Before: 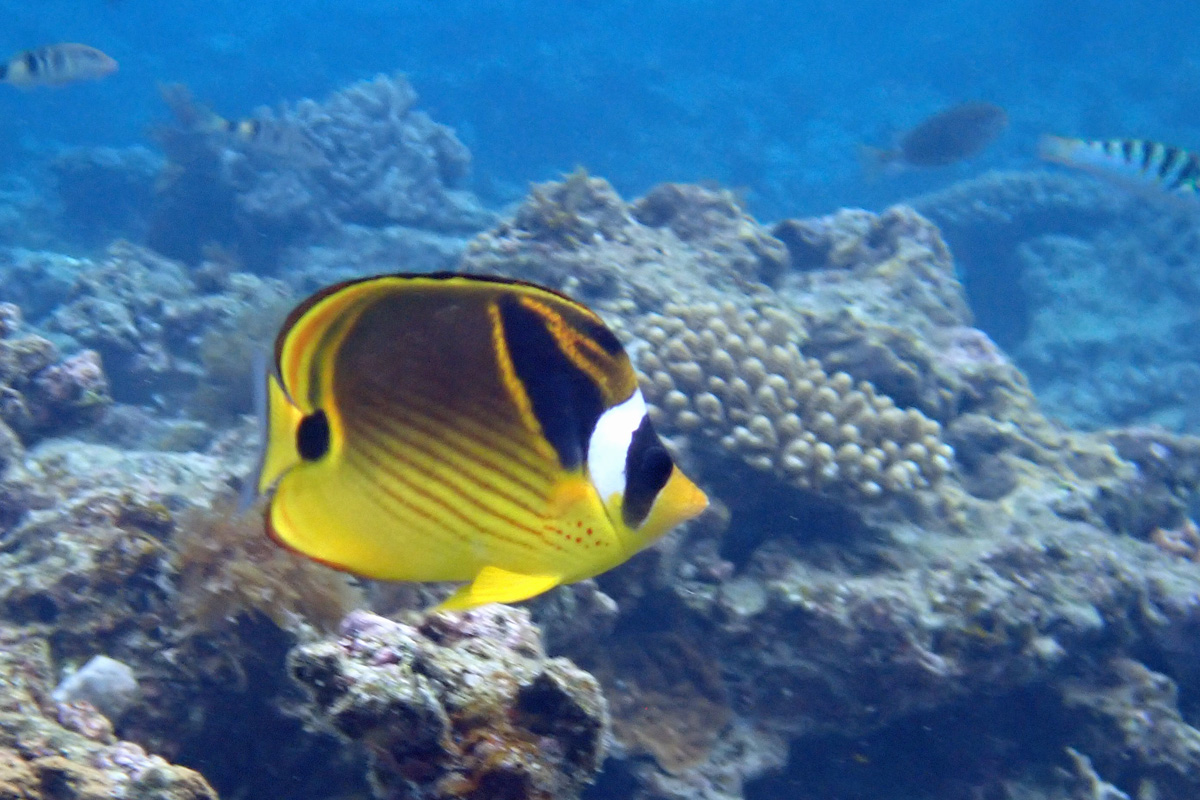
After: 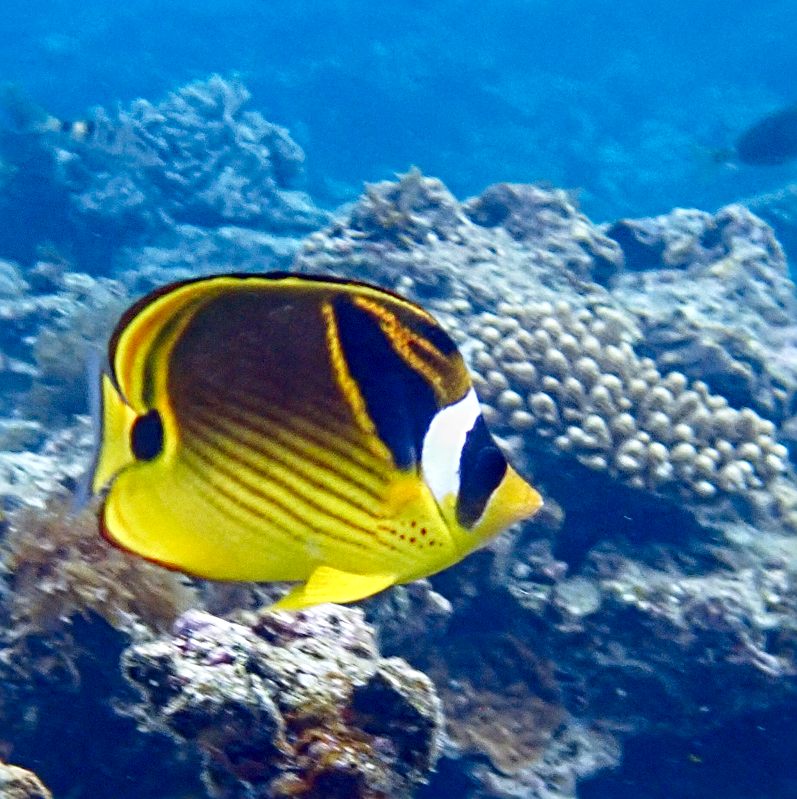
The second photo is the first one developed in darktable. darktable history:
crop and rotate: left 13.845%, right 19.655%
base curve: curves: ch0 [(0, 0) (0.204, 0.334) (0.55, 0.733) (1, 1)], preserve colors none
sharpen: radius 3.963
exposure: exposure 0.131 EV, compensate highlight preservation false
local contrast: on, module defaults
contrast brightness saturation: brightness -0.251, saturation 0.204
